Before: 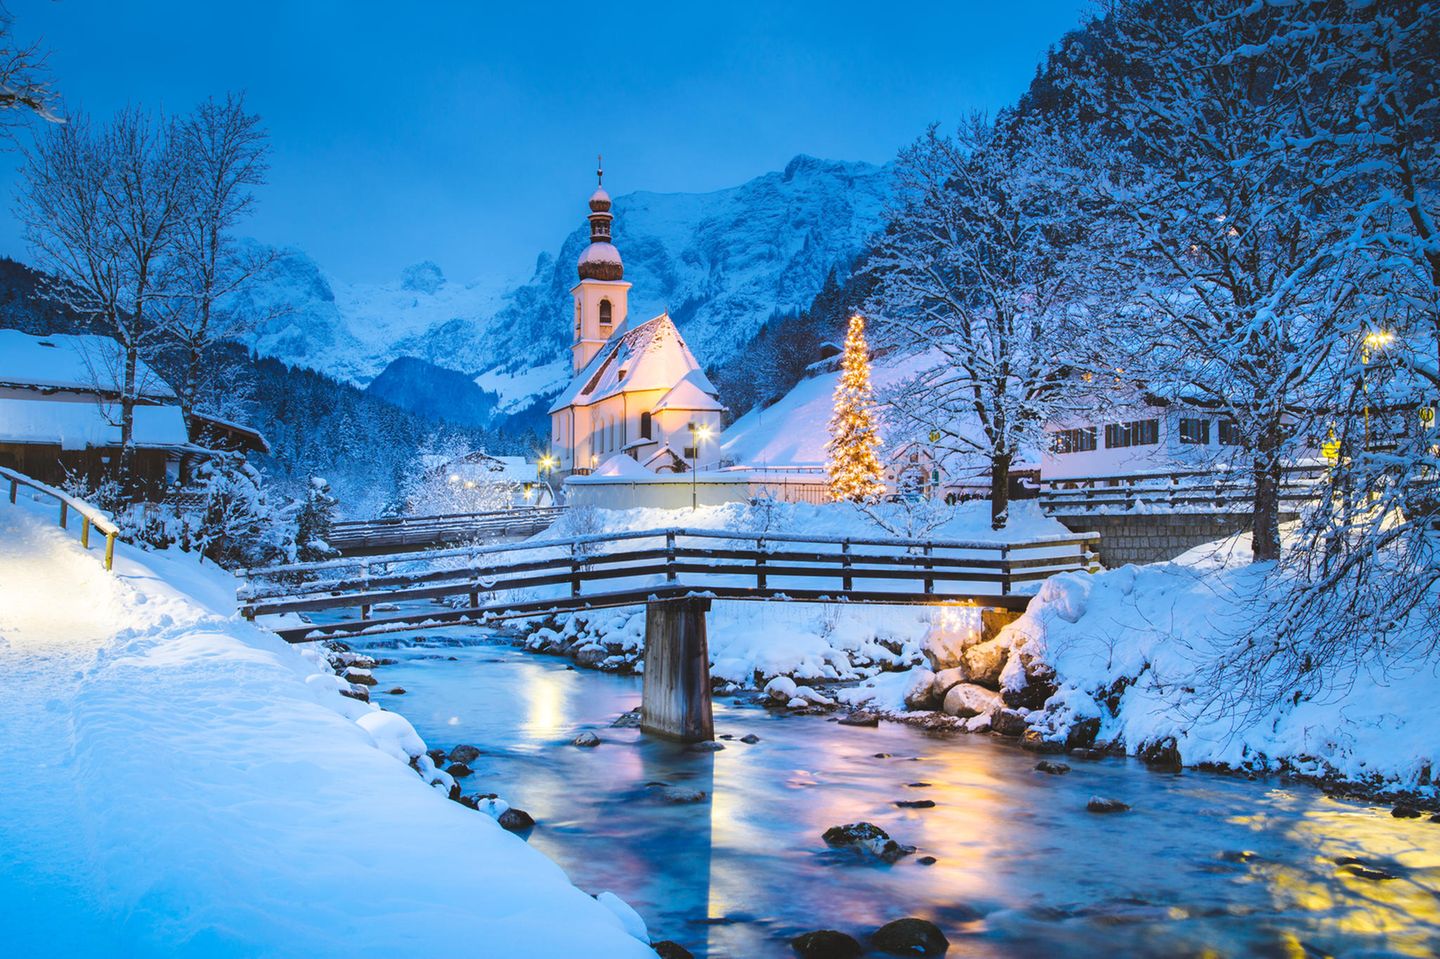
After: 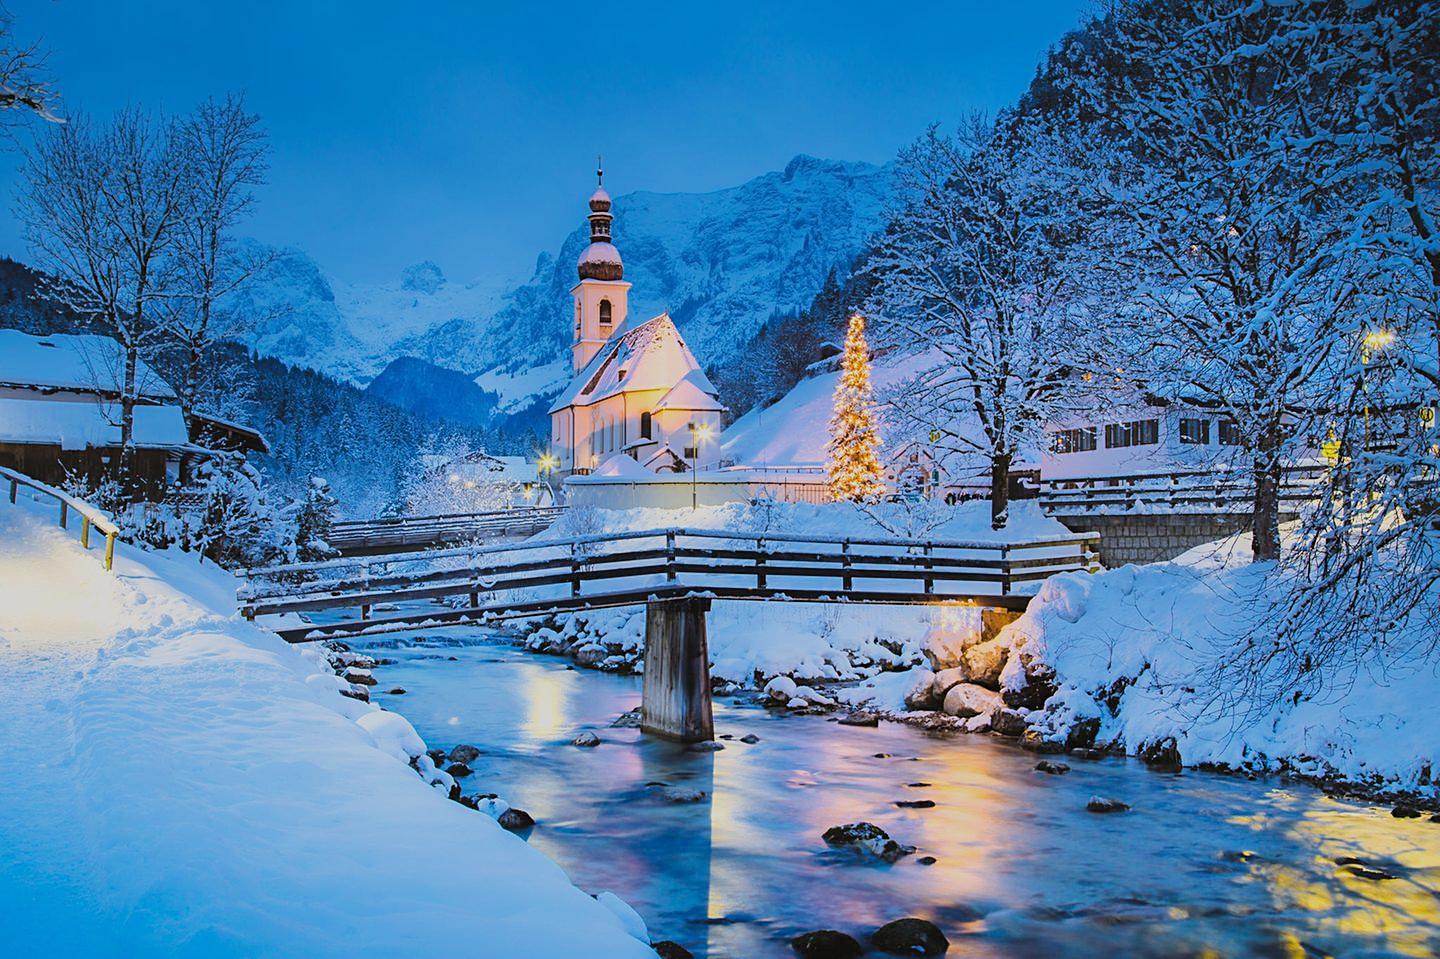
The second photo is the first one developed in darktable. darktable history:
sharpen: on, module defaults
filmic rgb: black relative exposure -8.42 EV, white relative exposure 4.68 EV, hardness 3.82, color science v6 (2022)
